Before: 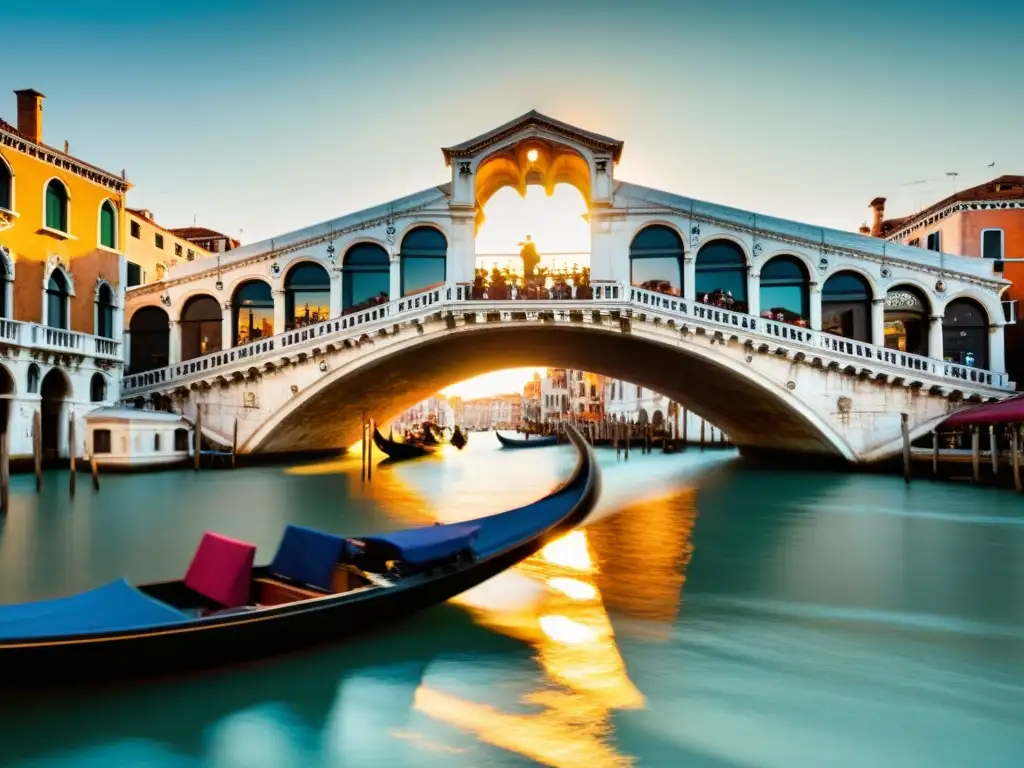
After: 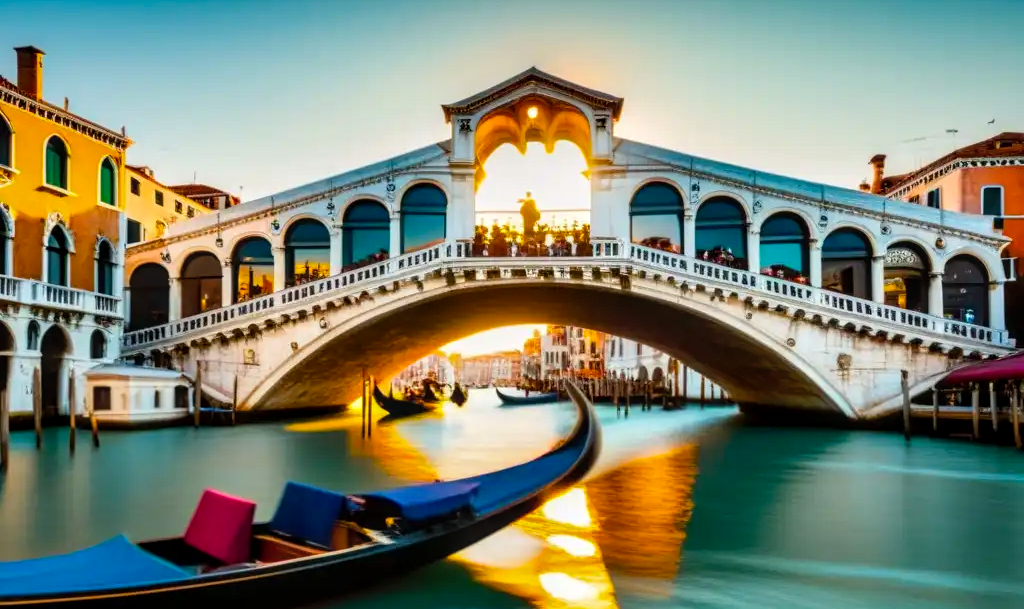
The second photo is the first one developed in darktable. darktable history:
local contrast: on, module defaults
exposure: compensate highlight preservation false
color balance rgb: perceptual saturation grading › global saturation 25%, global vibrance 20%
crop and rotate: top 5.667%, bottom 14.937%
